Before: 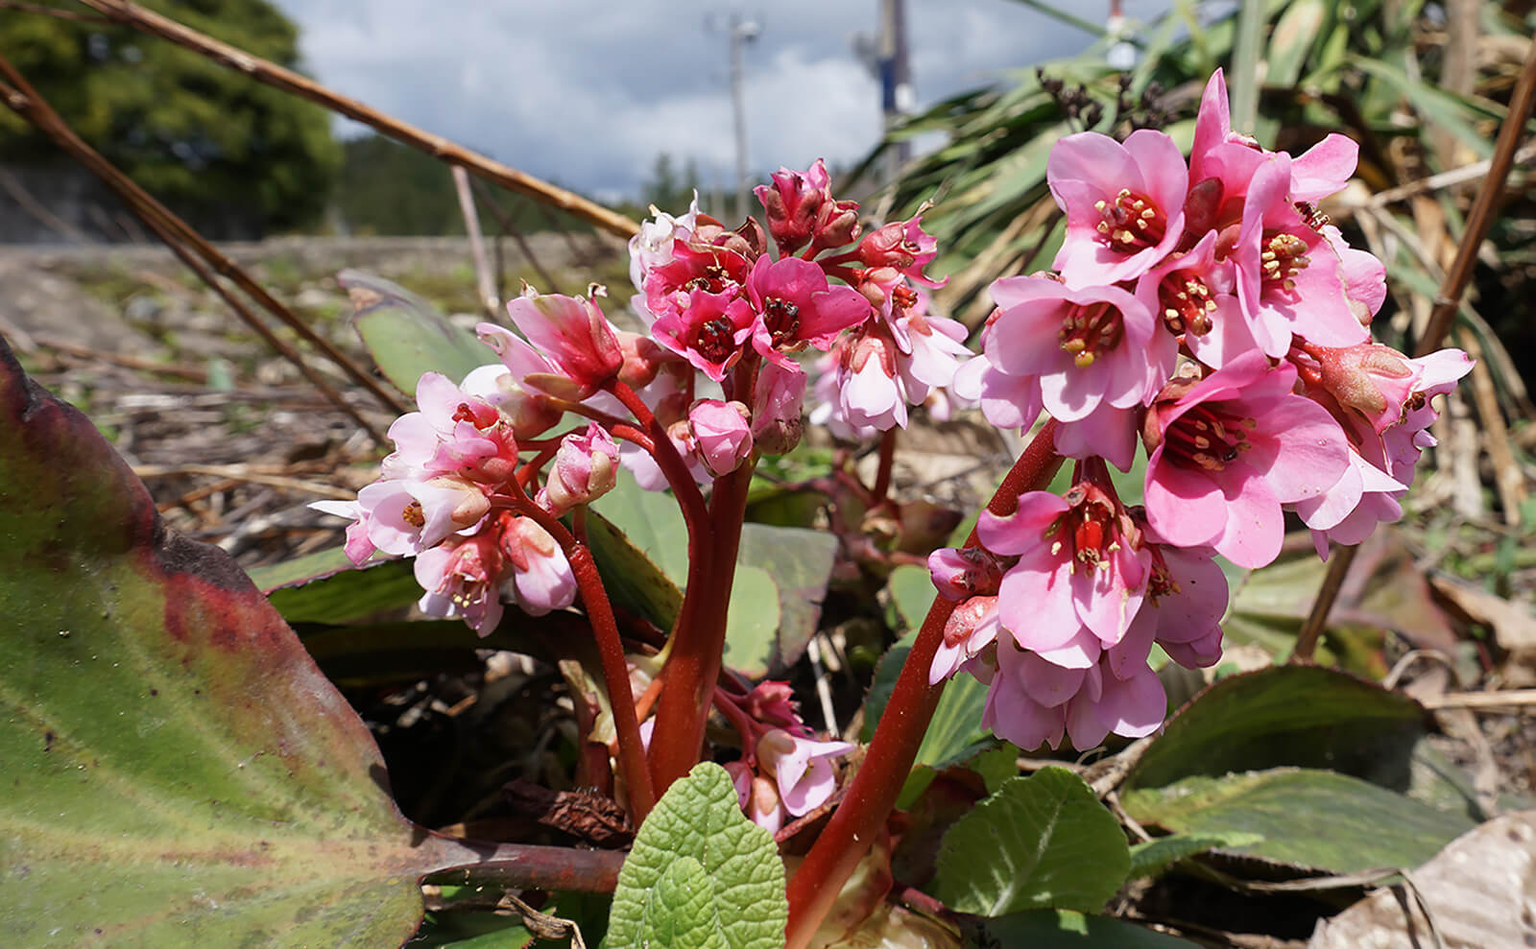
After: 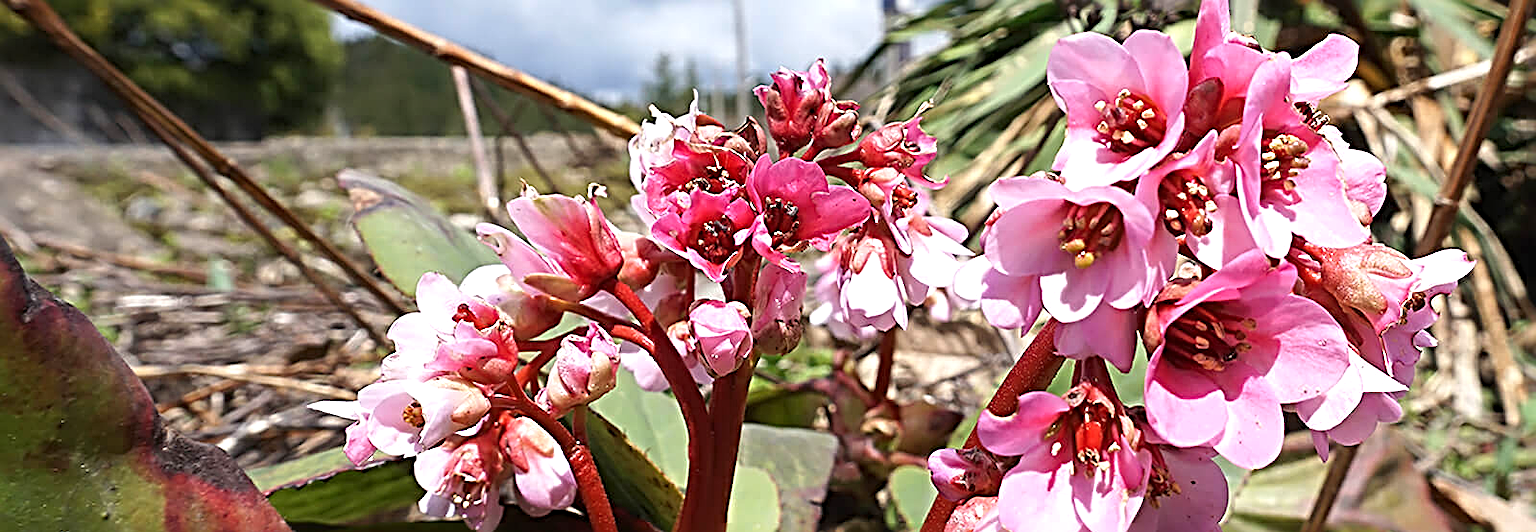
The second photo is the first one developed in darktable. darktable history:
exposure: black level correction 0, exposure 0.5 EV, compensate highlight preservation false
sharpen: radius 3.69, amount 0.928
crop and rotate: top 10.605%, bottom 33.274%
